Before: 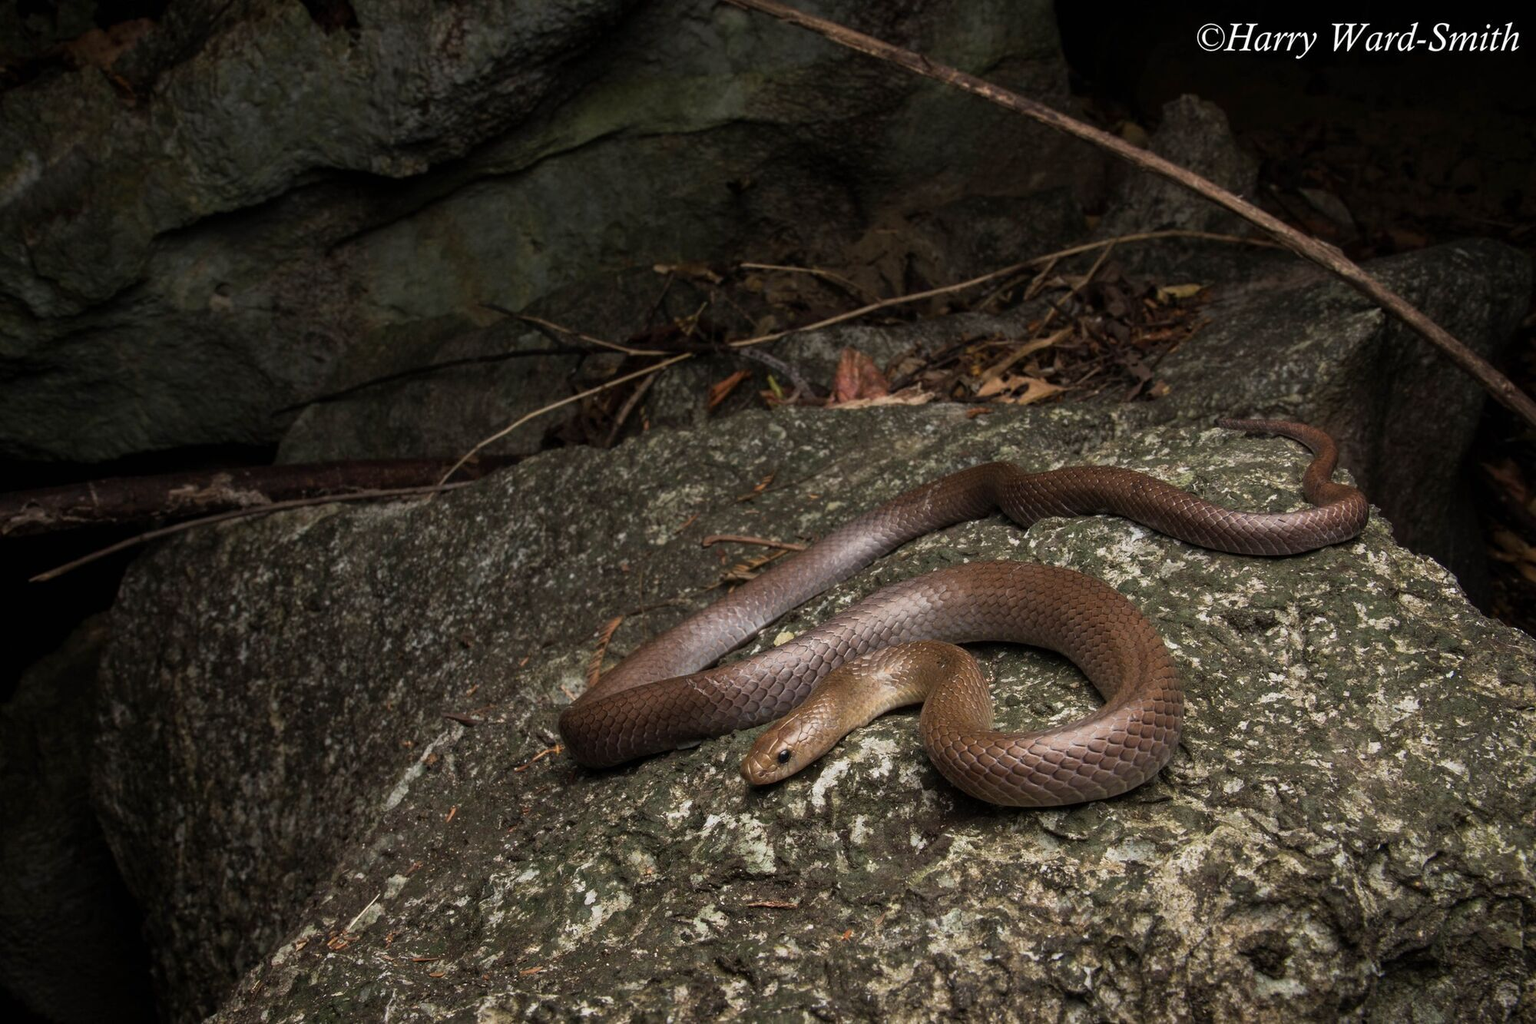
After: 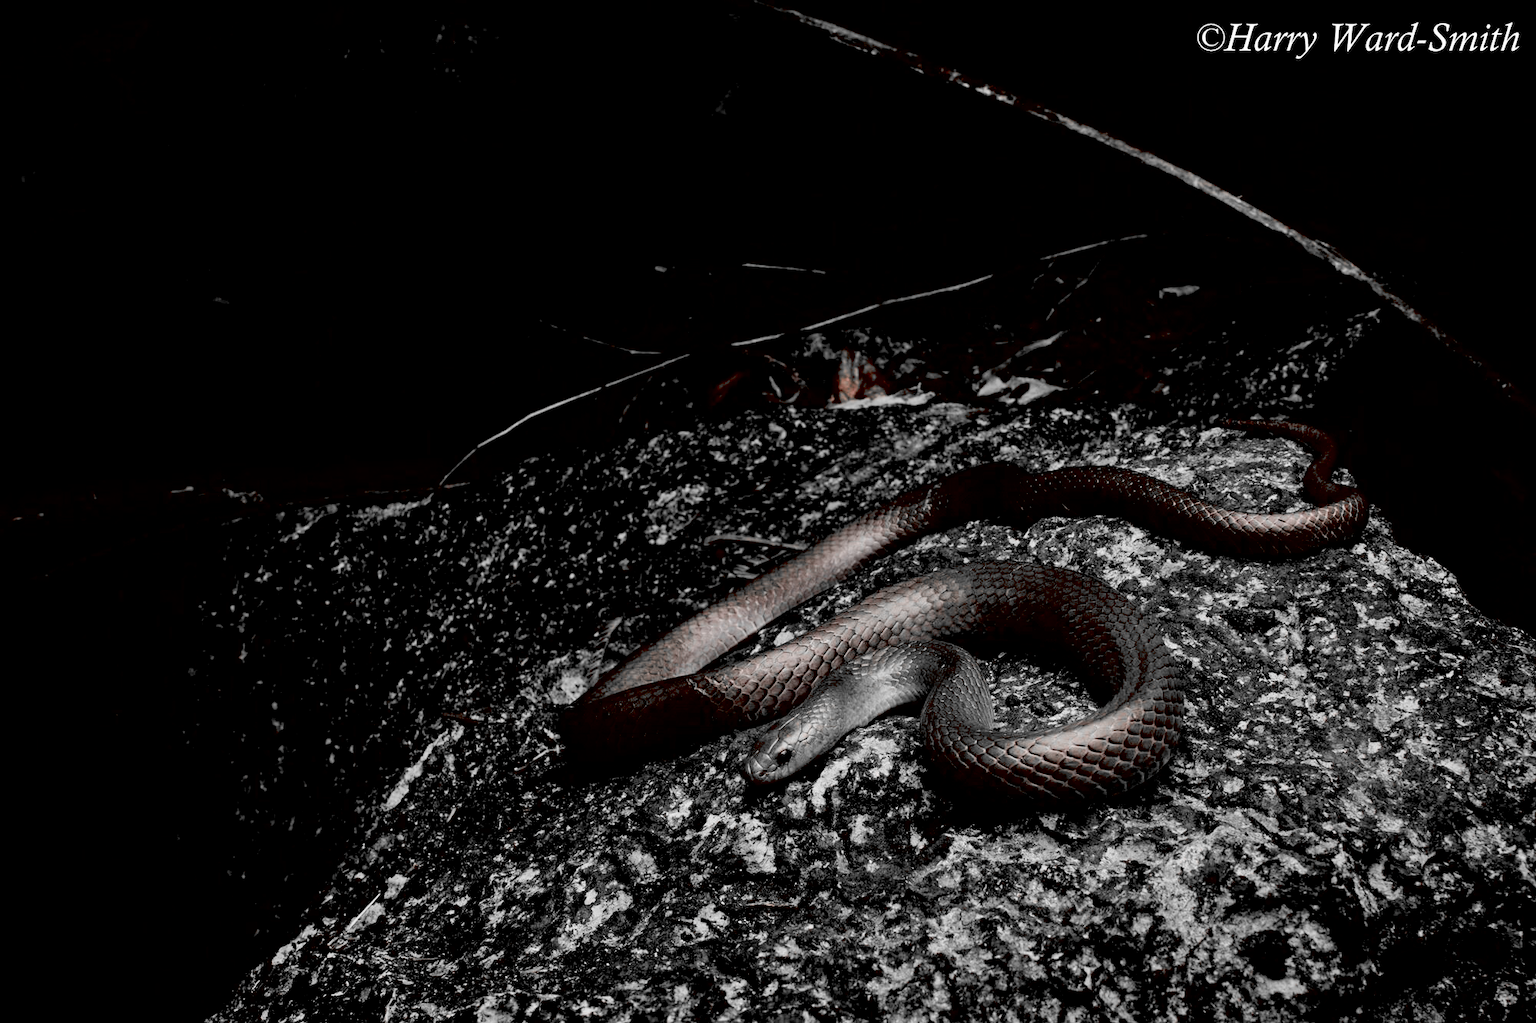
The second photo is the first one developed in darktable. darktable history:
exposure: black level correction 0.056, exposure -0.039 EV, compensate highlight preservation false
white balance: emerald 1
shadows and highlights: shadows 37.27, highlights -28.18, soften with gaussian
color zones: curves: ch1 [(0, 0.006) (0.094, 0.285) (0.171, 0.001) (0.429, 0.001) (0.571, 0.003) (0.714, 0.004) (0.857, 0.004) (1, 0.006)]
